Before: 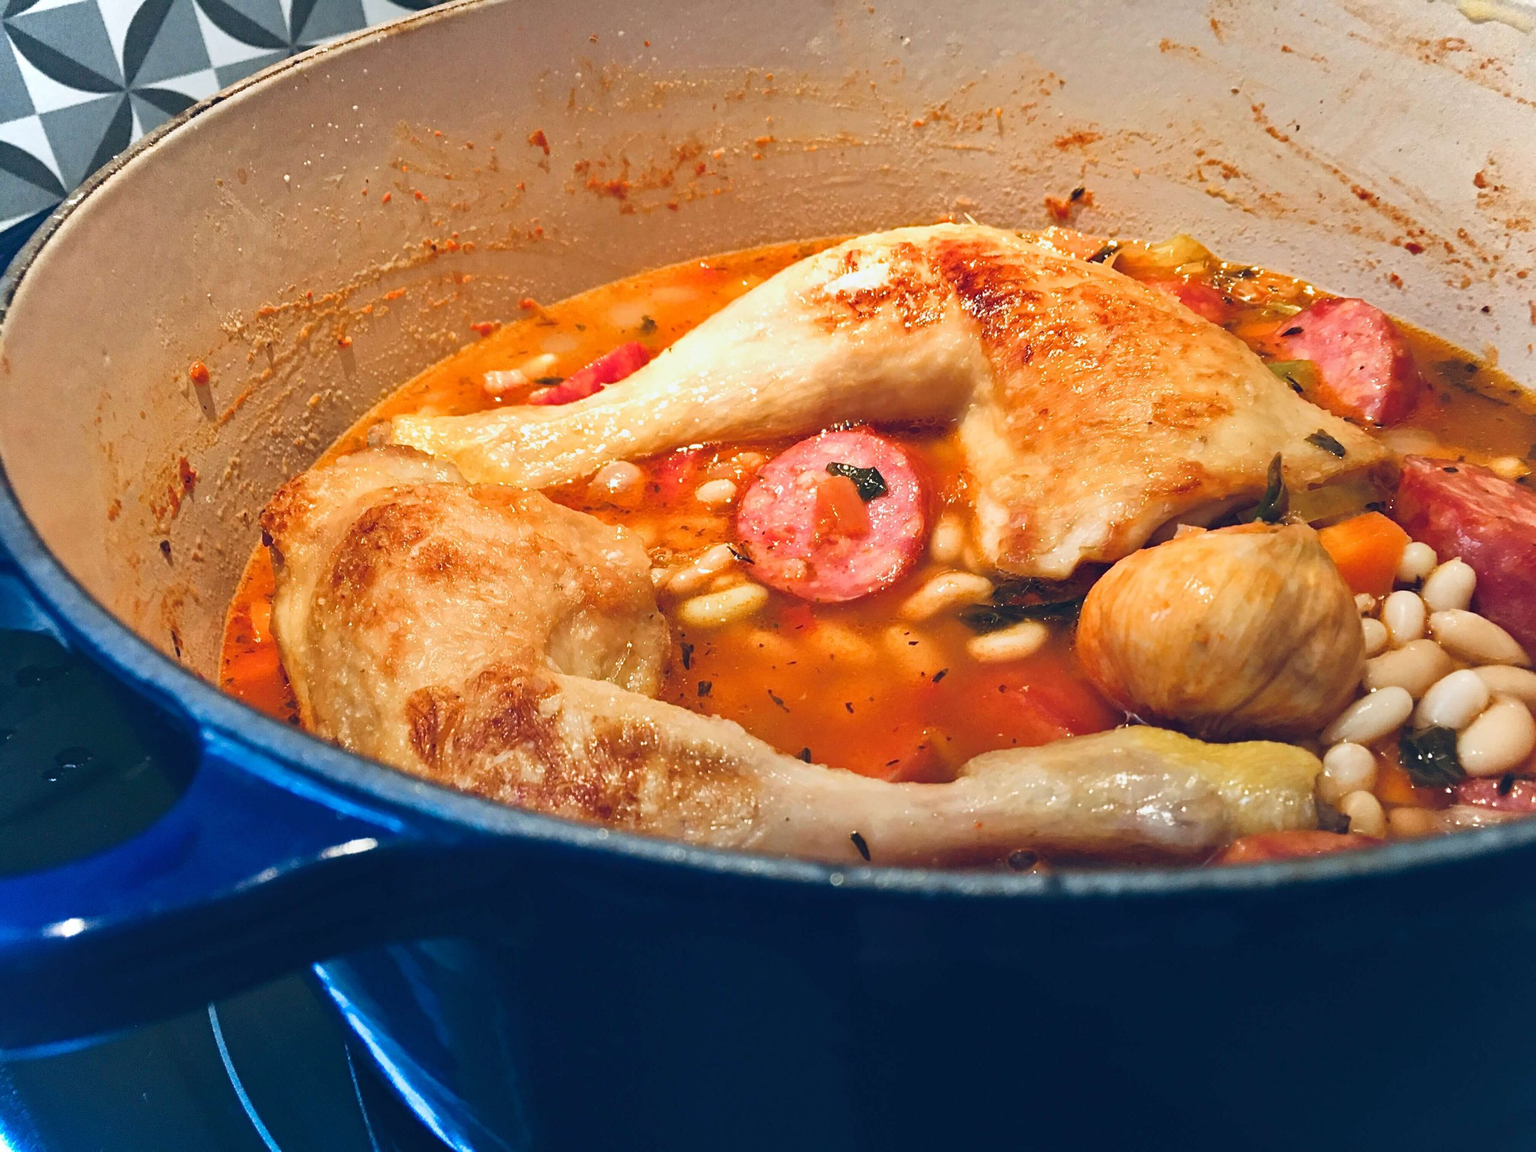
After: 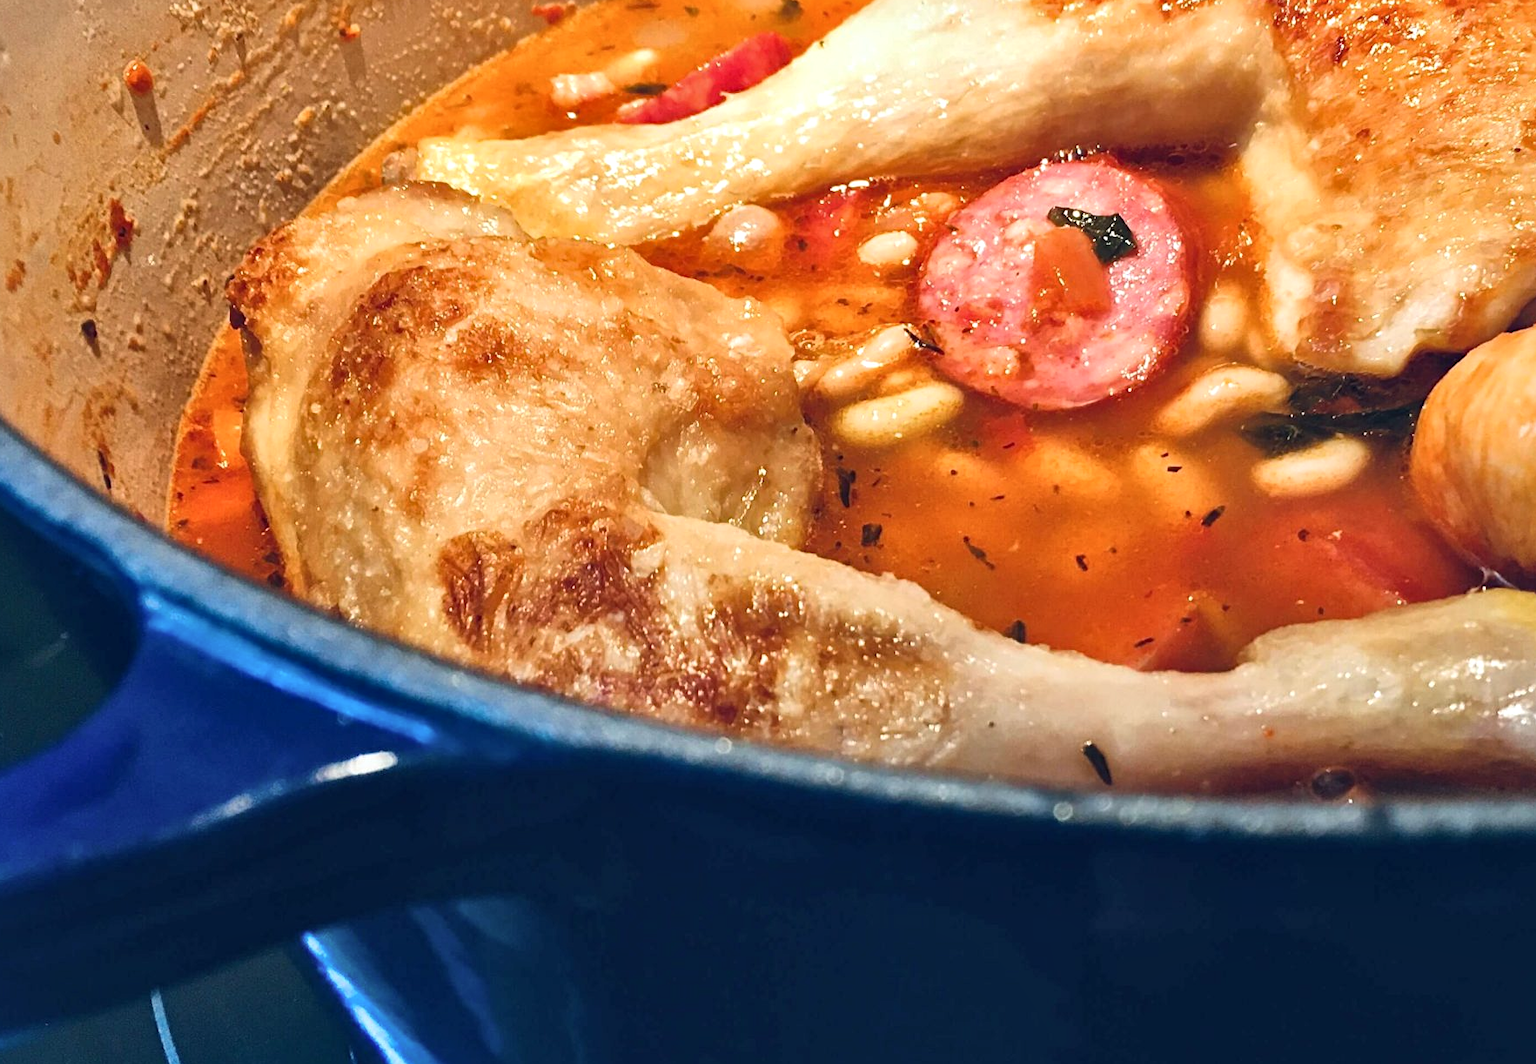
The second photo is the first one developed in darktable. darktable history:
crop: left 6.759%, top 27.805%, right 24.259%, bottom 8.496%
exposure: exposure 0.081 EV, compensate highlight preservation false
local contrast: mode bilateral grid, contrast 20, coarseness 50, detail 141%, midtone range 0.2
contrast brightness saturation: saturation -0.047
